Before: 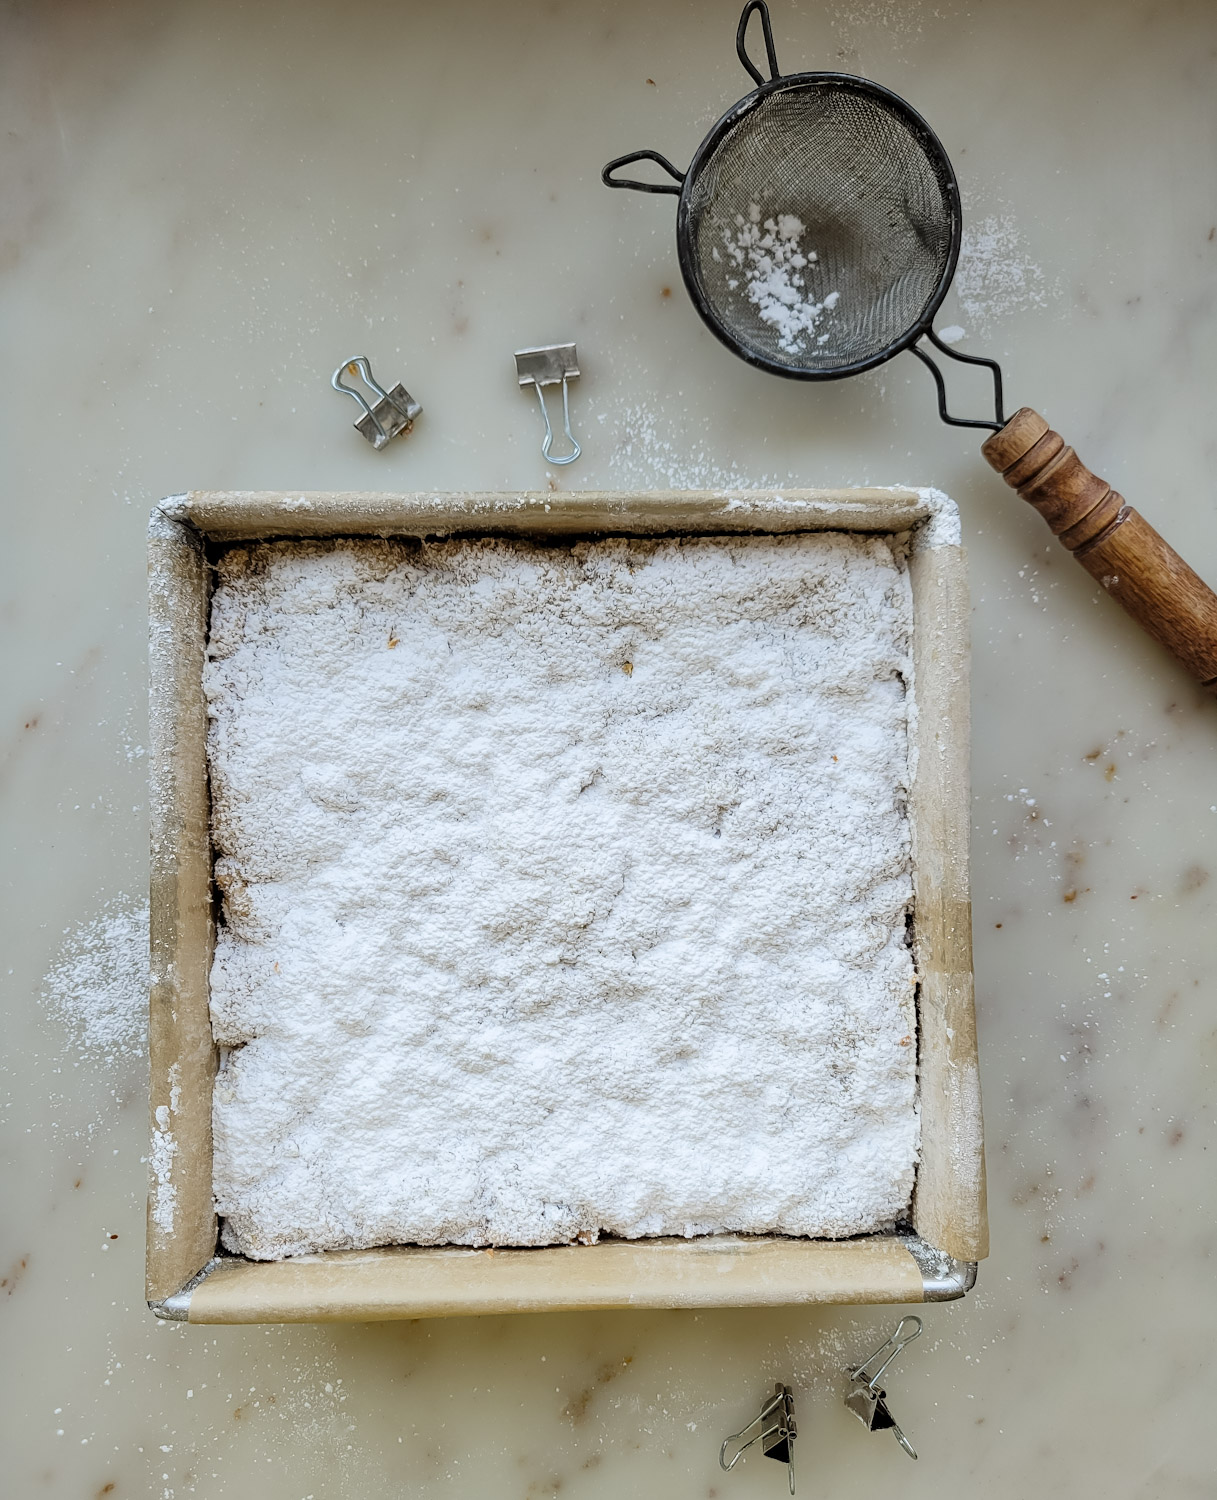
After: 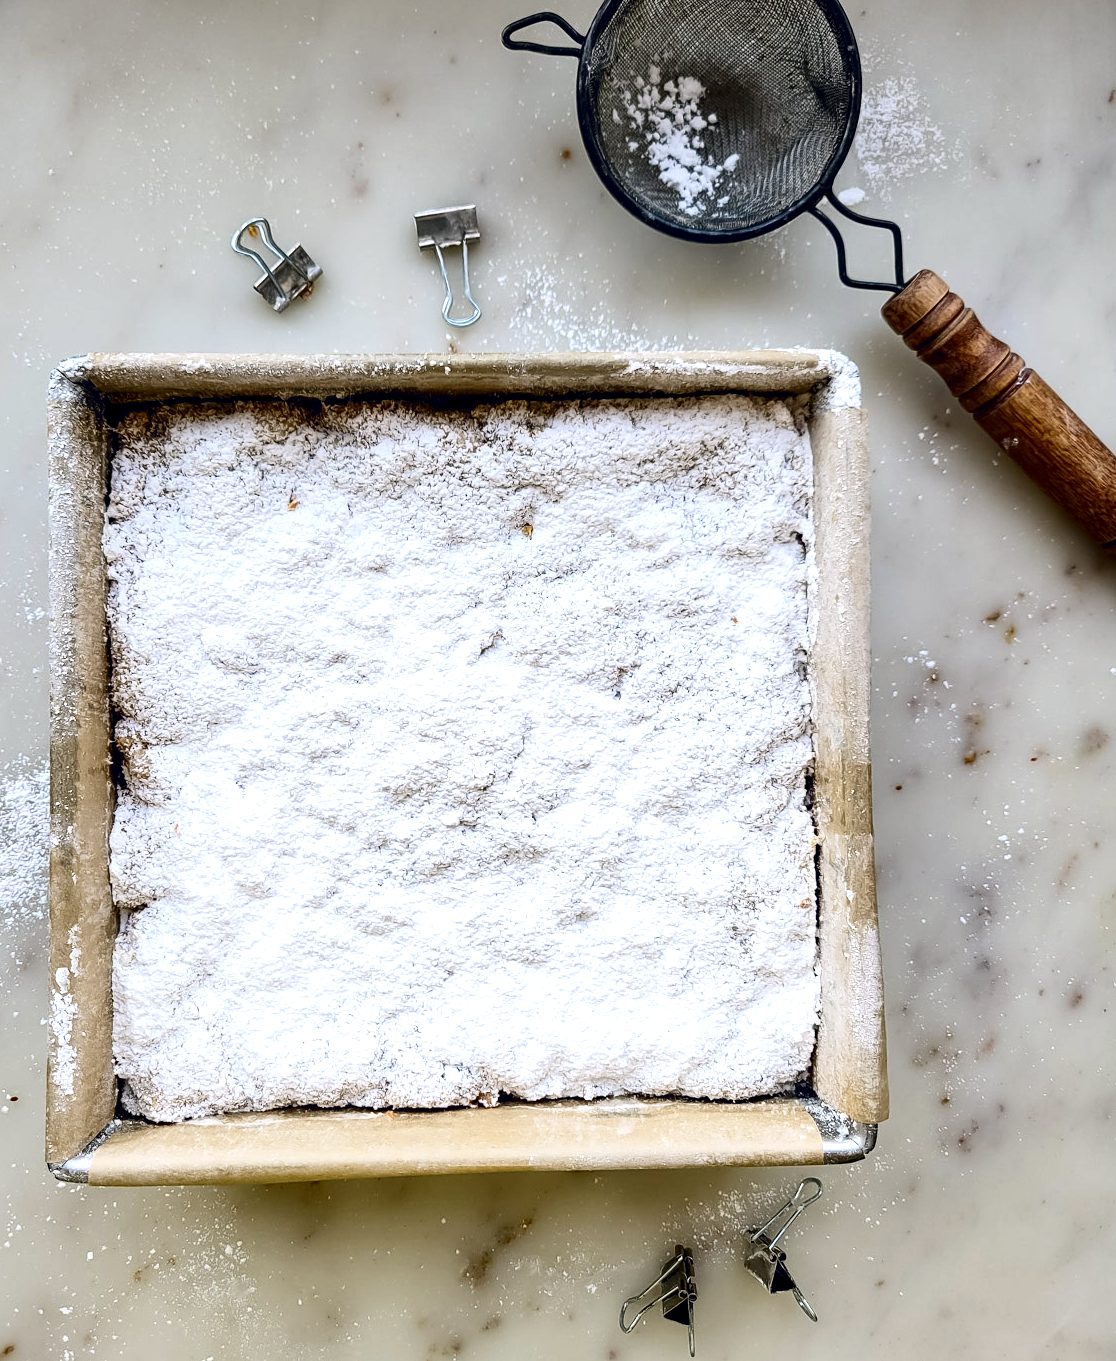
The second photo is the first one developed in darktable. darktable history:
color balance rgb: shadows lift › hue 87.51°, highlights gain › chroma 1.62%, highlights gain › hue 55.1°, global offset › chroma 0.1%, global offset › hue 253.66°, linear chroma grading › global chroma 0.5%
exposure: exposure 0.485 EV, compensate highlight preservation false
contrast brightness saturation: contrast 0.24, brightness -0.24, saturation 0.14
shadows and highlights: shadows 25, highlights -25
local contrast: highlights 100%, shadows 100%, detail 120%, midtone range 0.2
crop and rotate: left 8.262%, top 9.226%
white balance: red 0.974, blue 1.044
